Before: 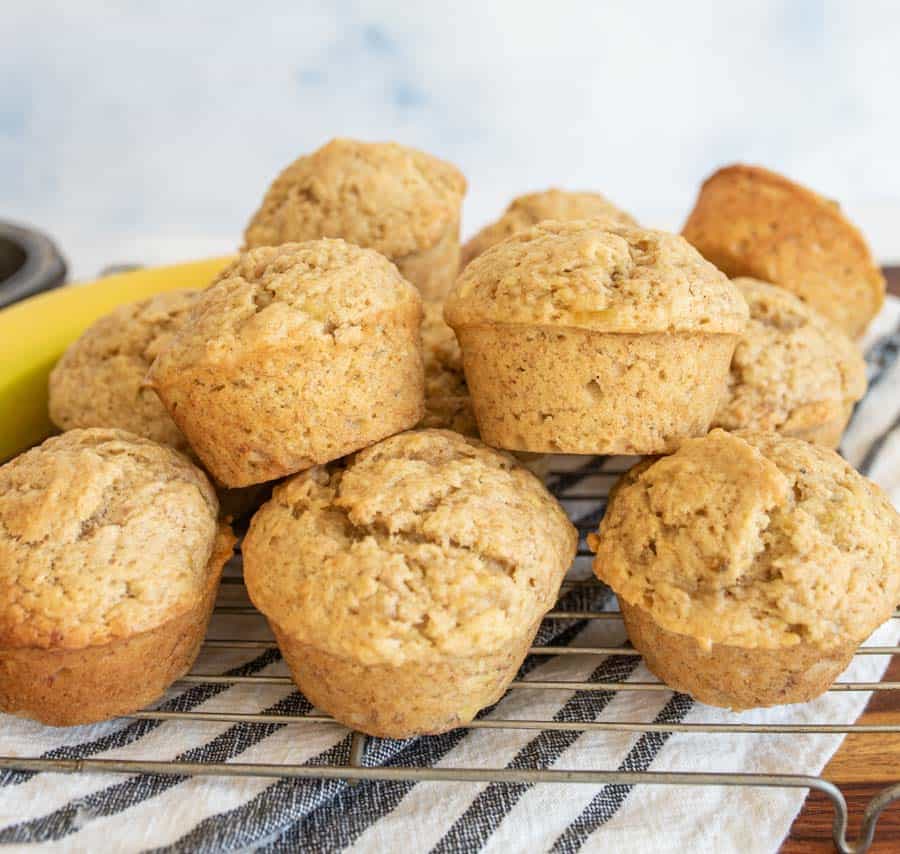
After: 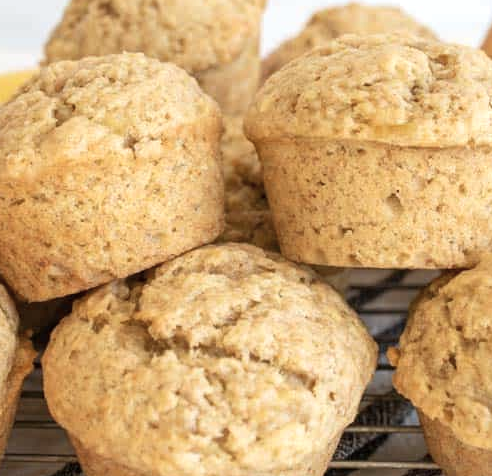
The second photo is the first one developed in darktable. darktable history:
crop and rotate: left 22.296%, top 21.844%, right 22.985%, bottom 22.415%
exposure: exposure 0.171 EV, compensate exposure bias true, compensate highlight preservation false
color correction: highlights b* 0.05, saturation 0.812
